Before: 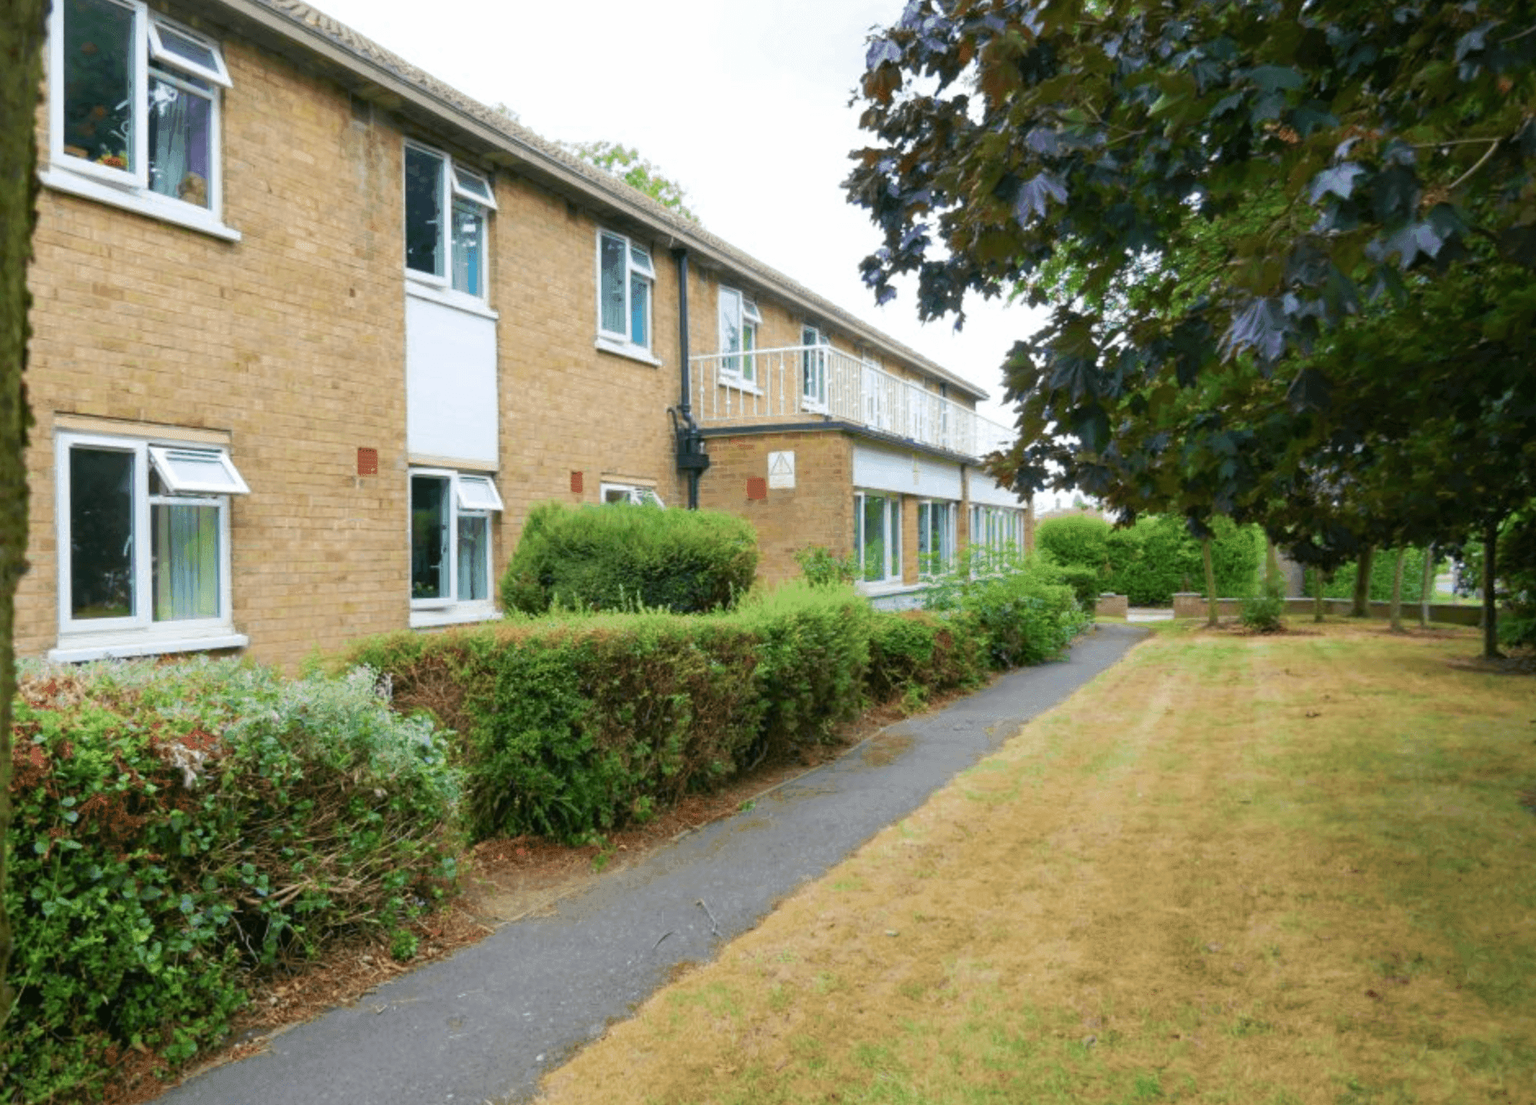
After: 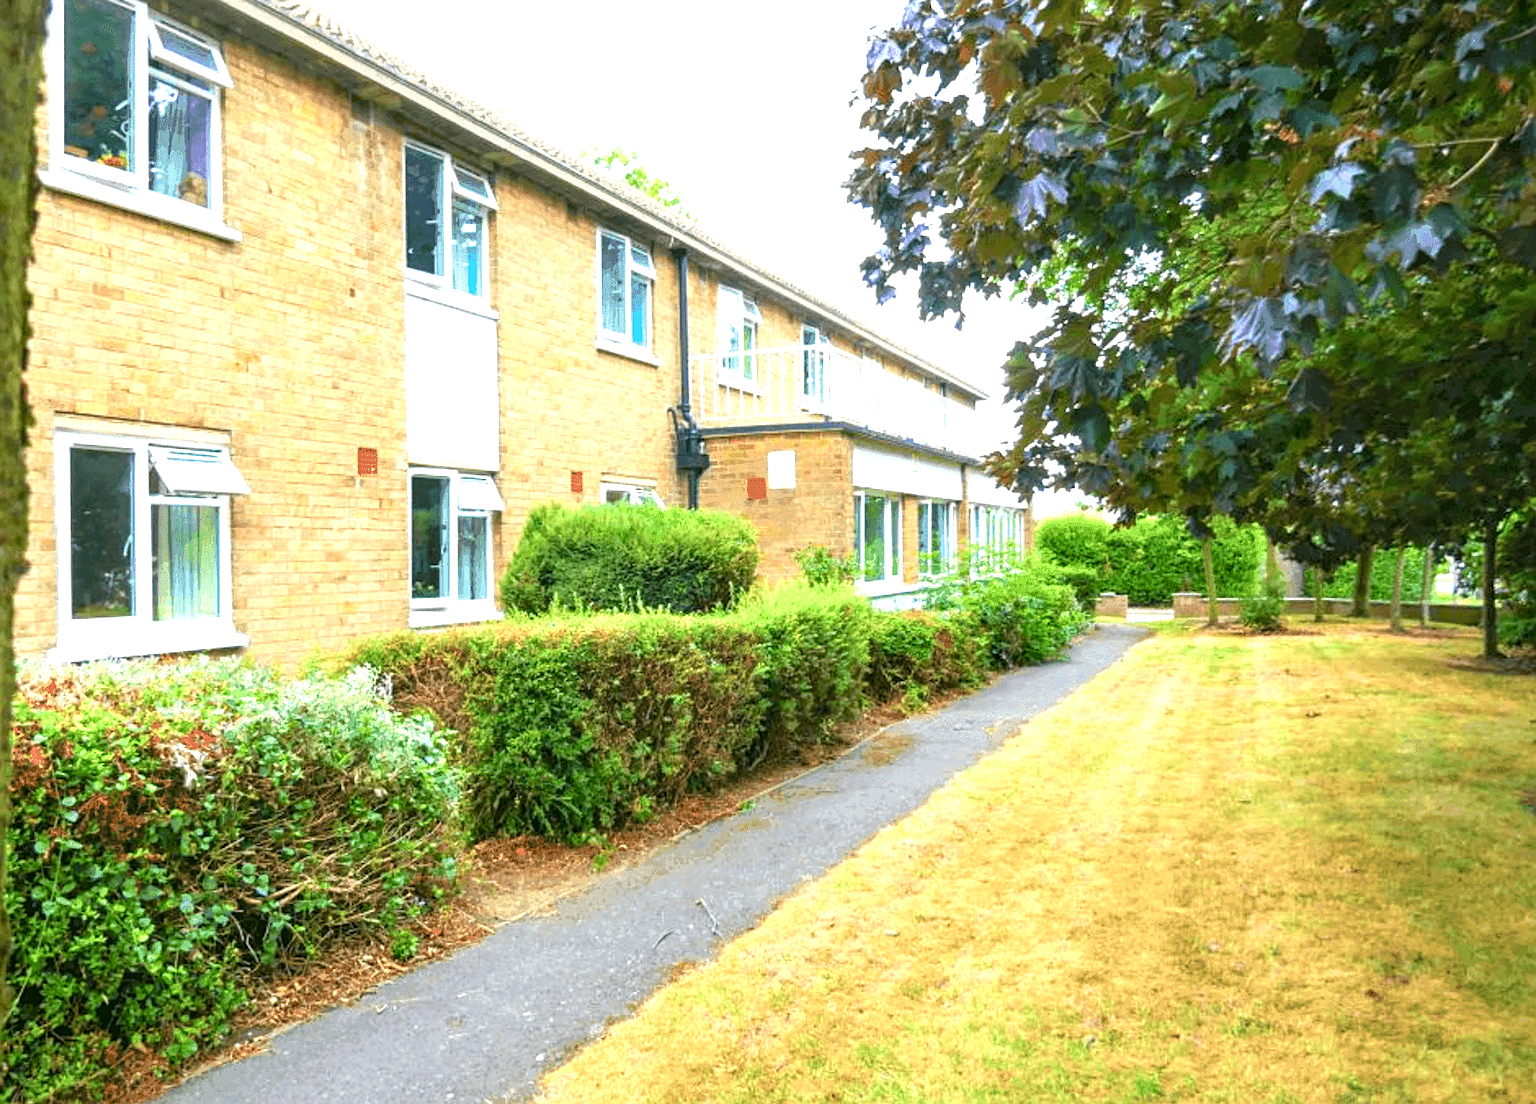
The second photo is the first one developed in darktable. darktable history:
contrast brightness saturation: saturation 0.183
exposure: exposure 1.134 EV, compensate highlight preservation false
sharpen: on, module defaults
local contrast: on, module defaults
